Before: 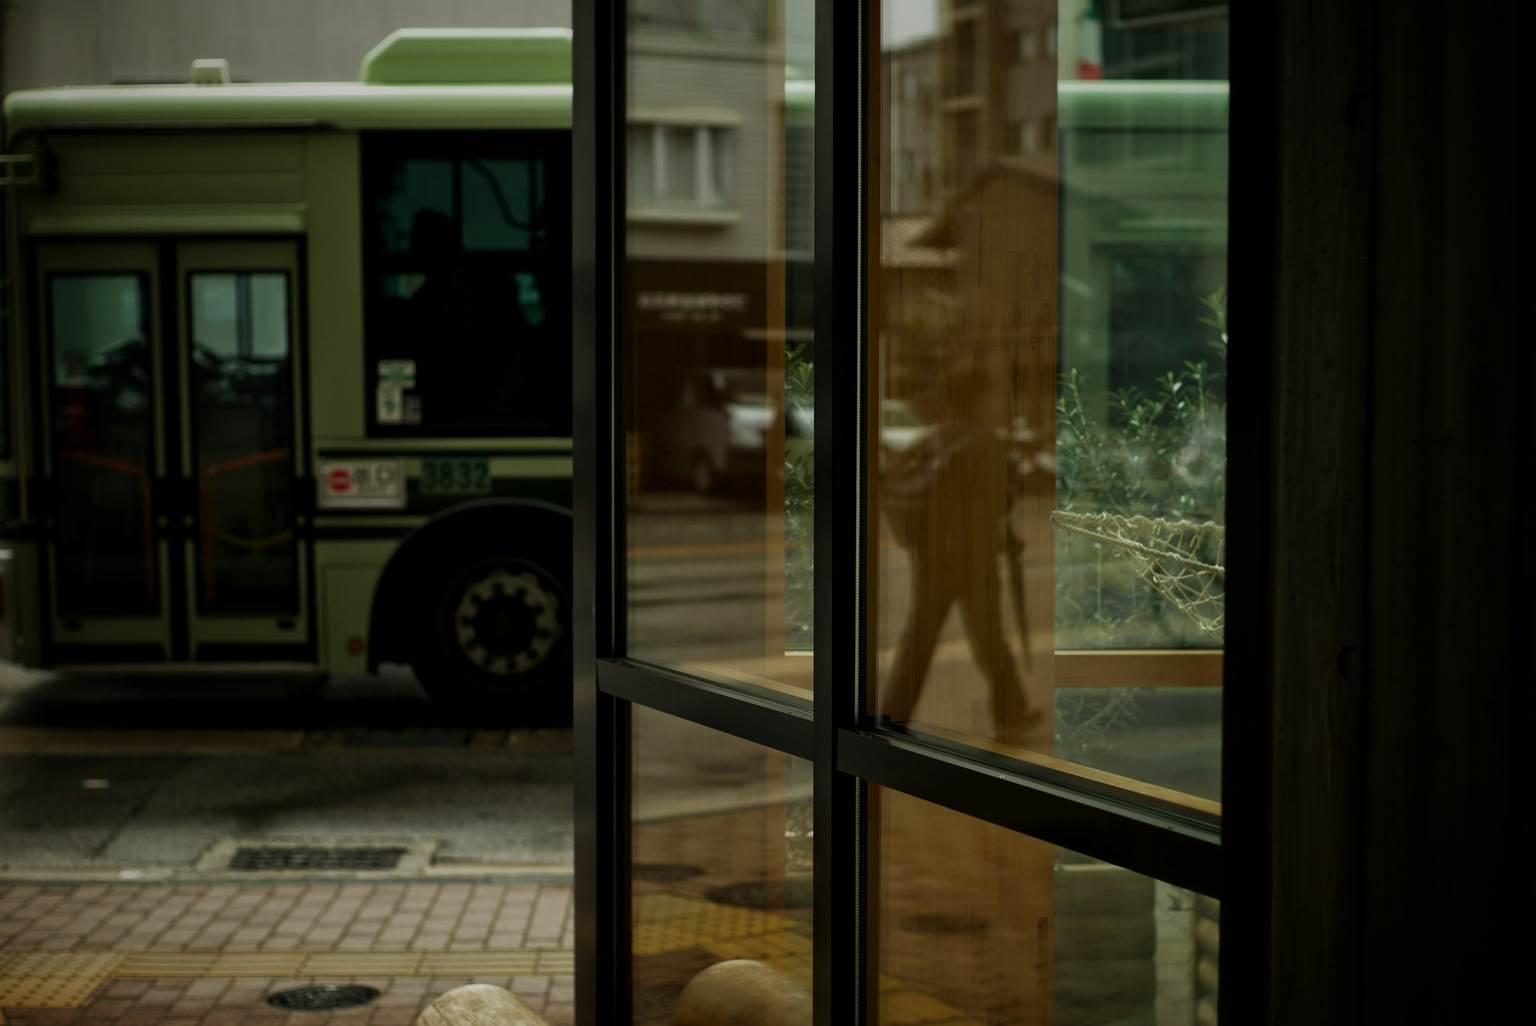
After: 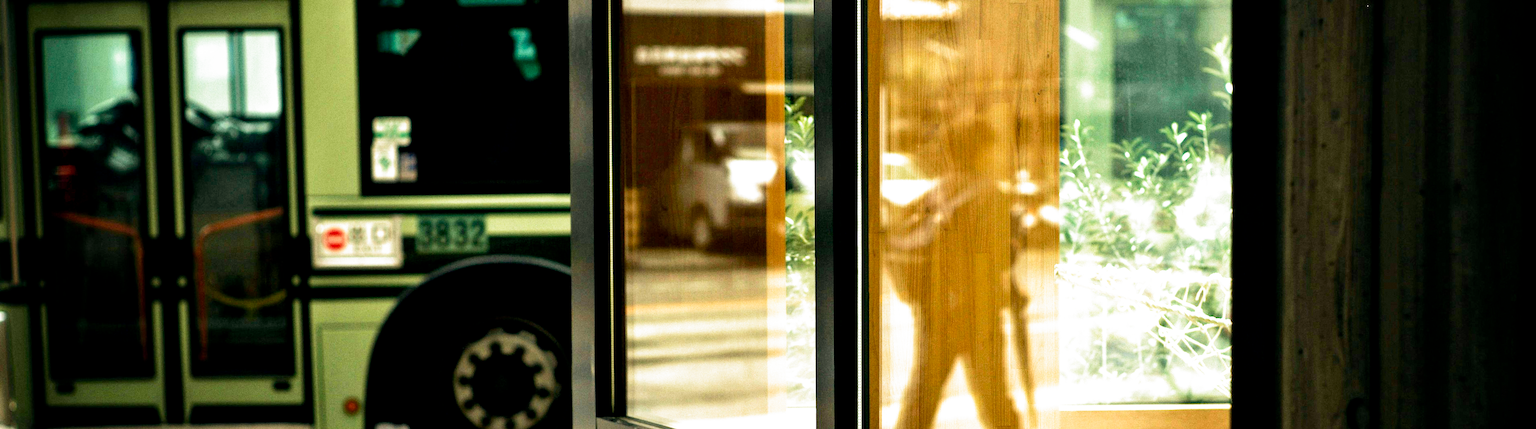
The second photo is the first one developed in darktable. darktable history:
filmic rgb: middle gray luminance 8.8%, black relative exposure -6.3 EV, white relative exposure 2.7 EV, threshold 6 EV, target black luminance 0%, hardness 4.74, latitude 73.47%, contrast 1.332, shadows ↔ highlights balance 10.13%, add noise in highlights 0, preserve chrominance no, color science v3 (2019), use custom middle-gray values true, iterations of high-quality reconstruction 0, contrast in highlights soft, enable highlight reconstruction true
crop and rotate: top 23.84%, bottom 34.294%
color balance rgb: shadows lift › hue 87.51°, highlights gain › chroma 1.62%, highlights gain › hue 55.1°, global offset › chroma 0.06%, global offset › hue 253.66°, linear chroma grading › global chroma 0.5%
grain: coarseness 8.68 ISO, strength 31.94%
exposure: exposure 2.207 EV, compensate highlight preservation false
contrast brightness saturation: contrast 0.01, saturation -0.05
rotate and perspective: rotation -0.45°, automatic cropping original format, crop left 0.008, crop right 0.992, crop top 0.012, crop bottom 0.988
